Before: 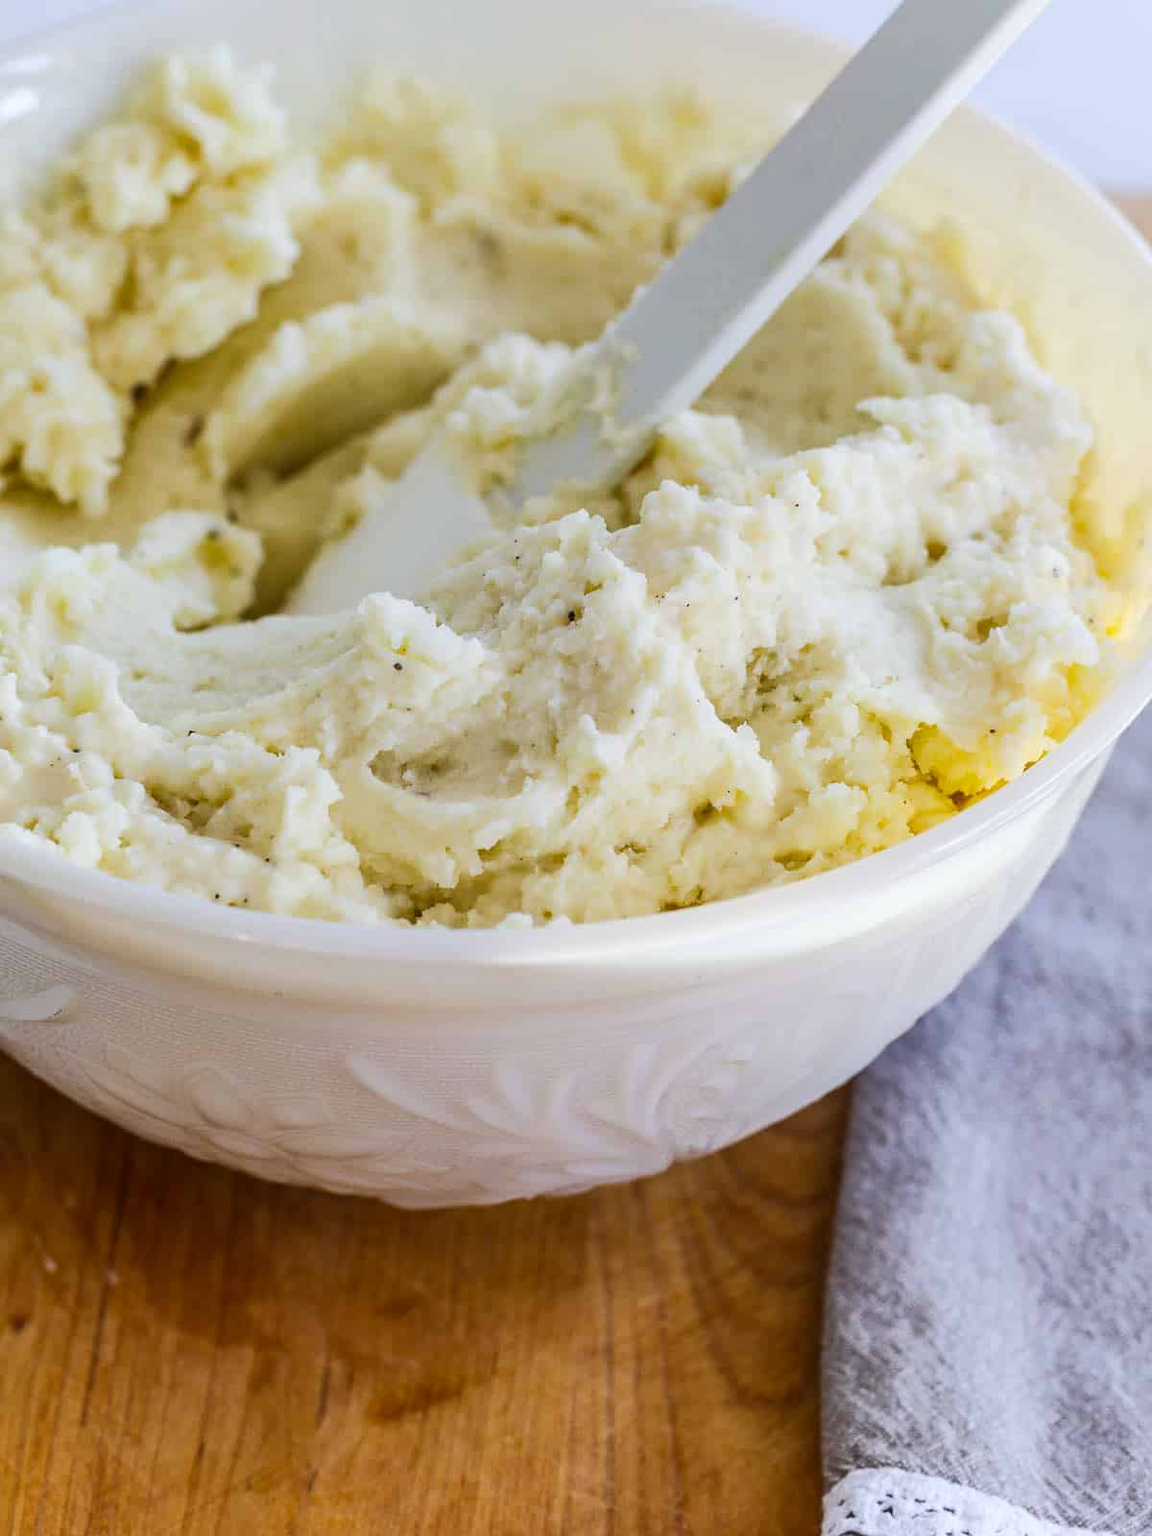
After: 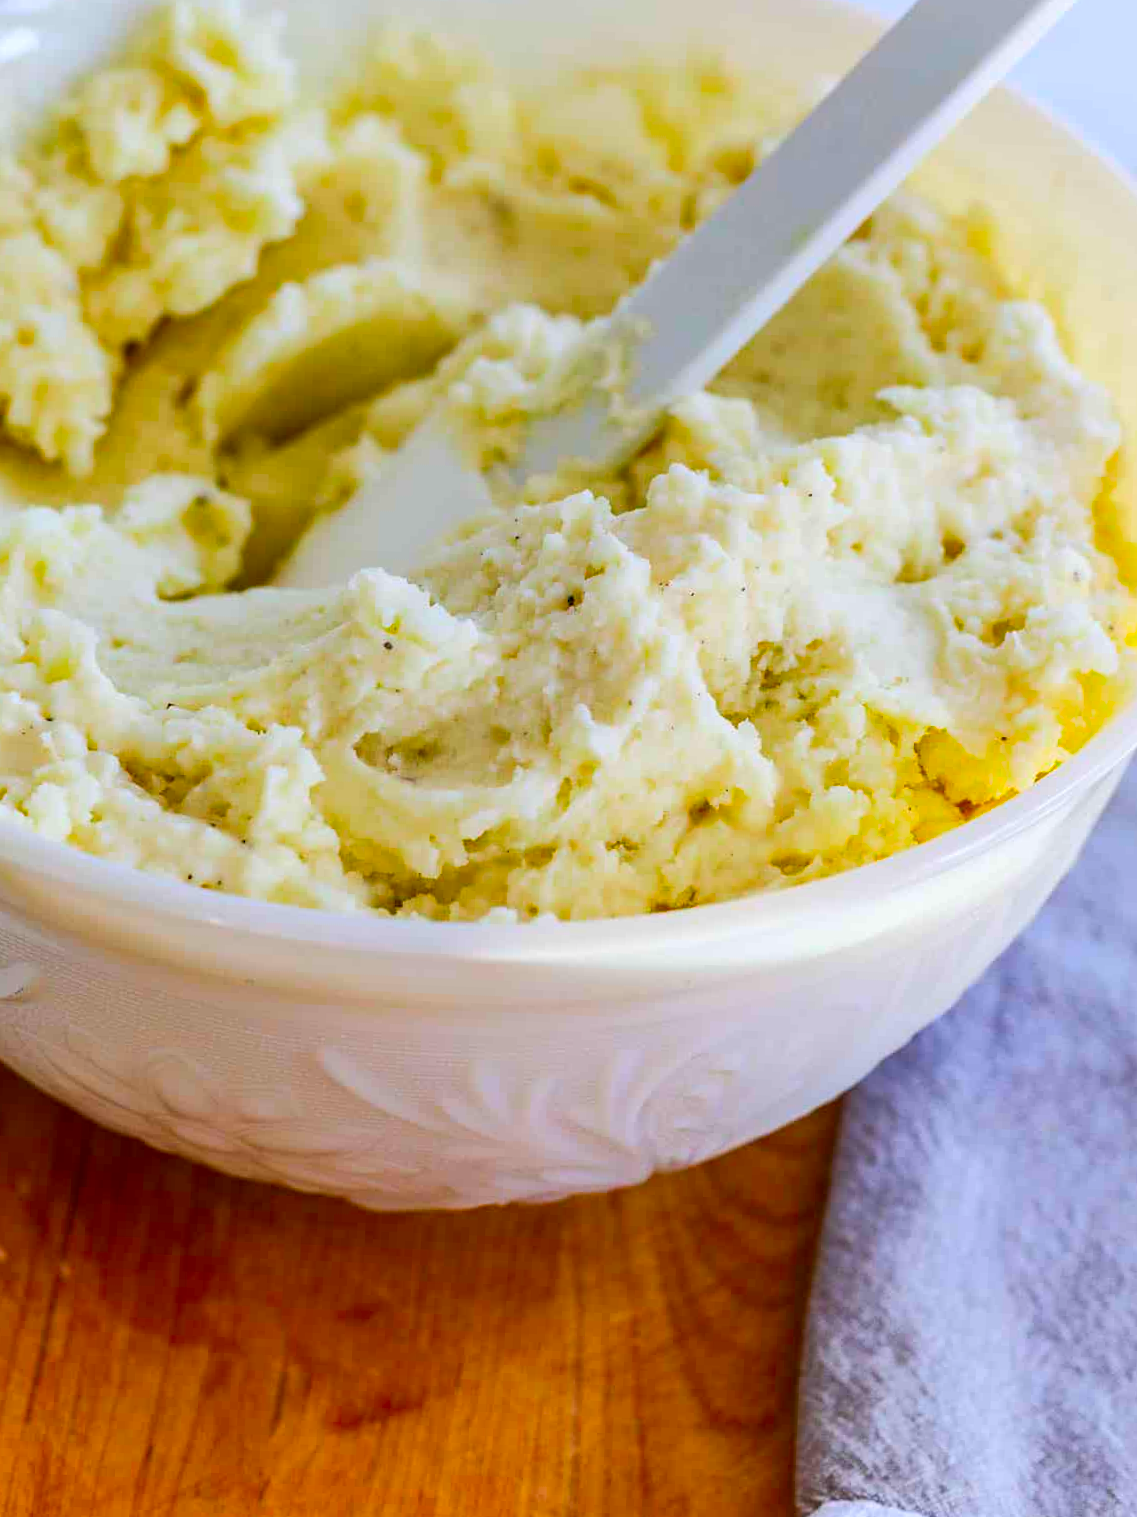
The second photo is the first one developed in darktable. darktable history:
crop and rotate: angle -2.38°
color correction: saturation 1.8
